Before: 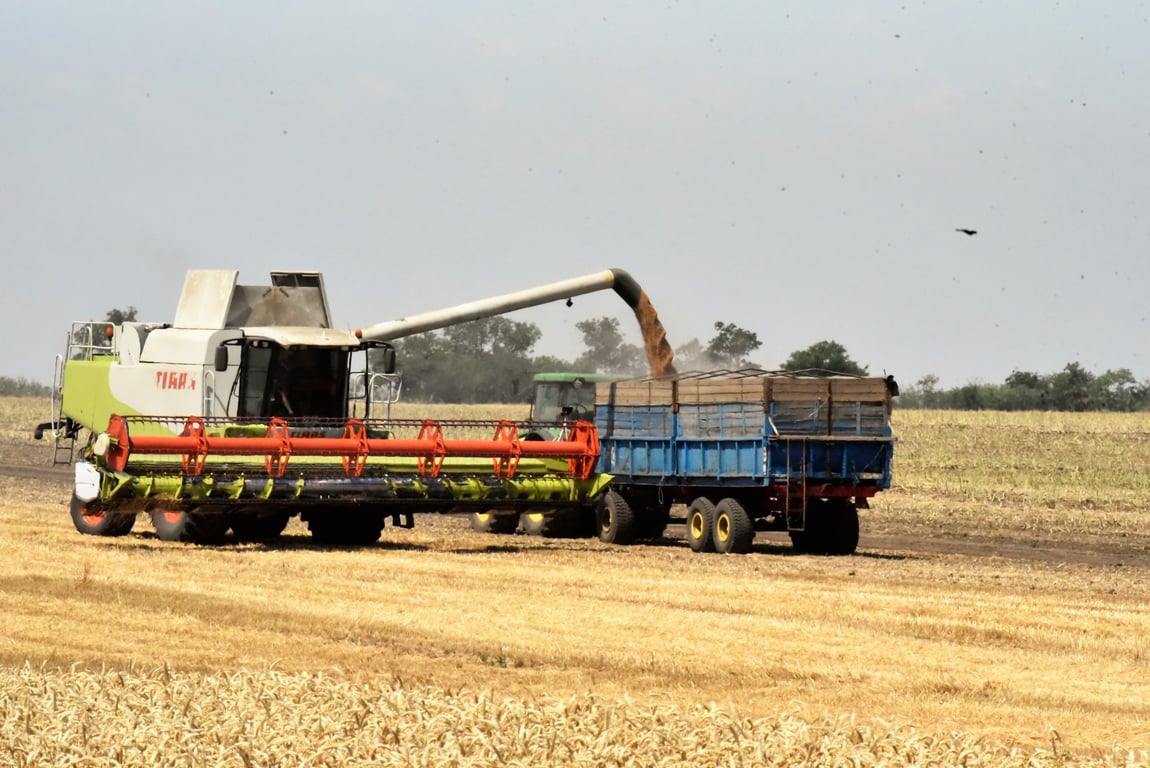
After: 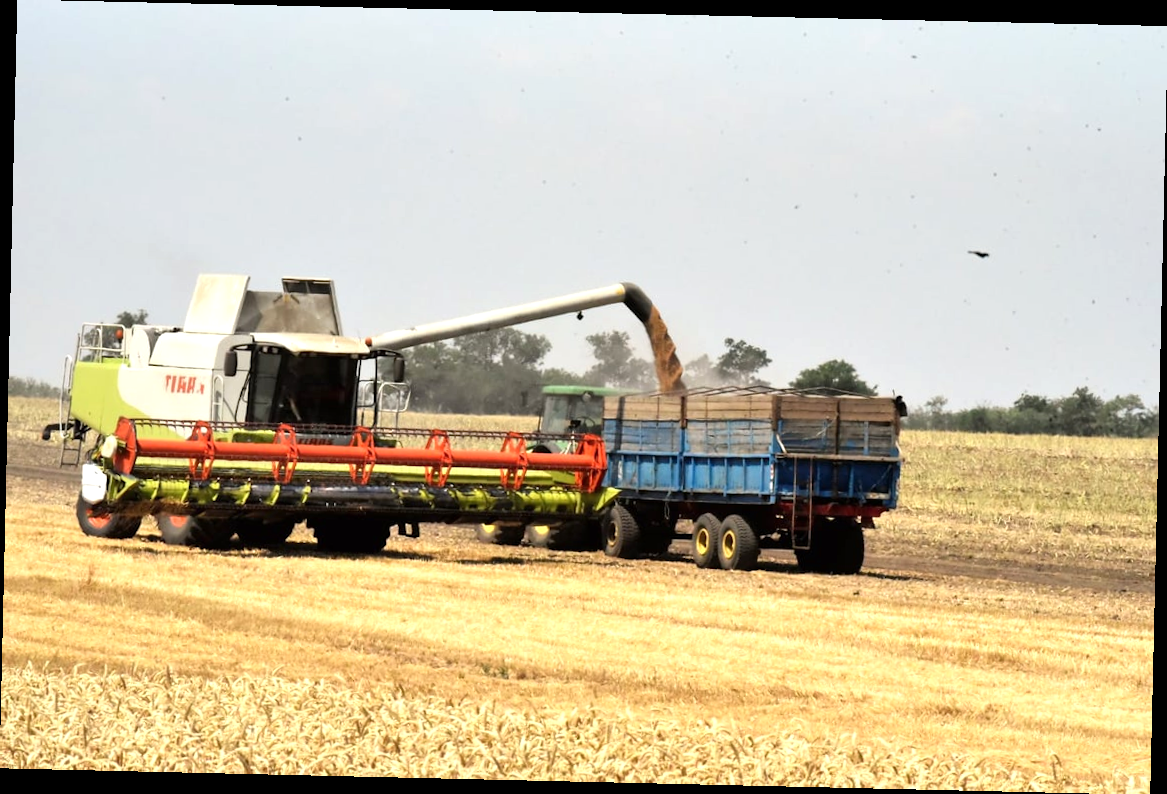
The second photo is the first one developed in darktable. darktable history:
crop and rotate: angle -1.33°
exposure: exposure 0.374 EV, compensate highlight preservation false
